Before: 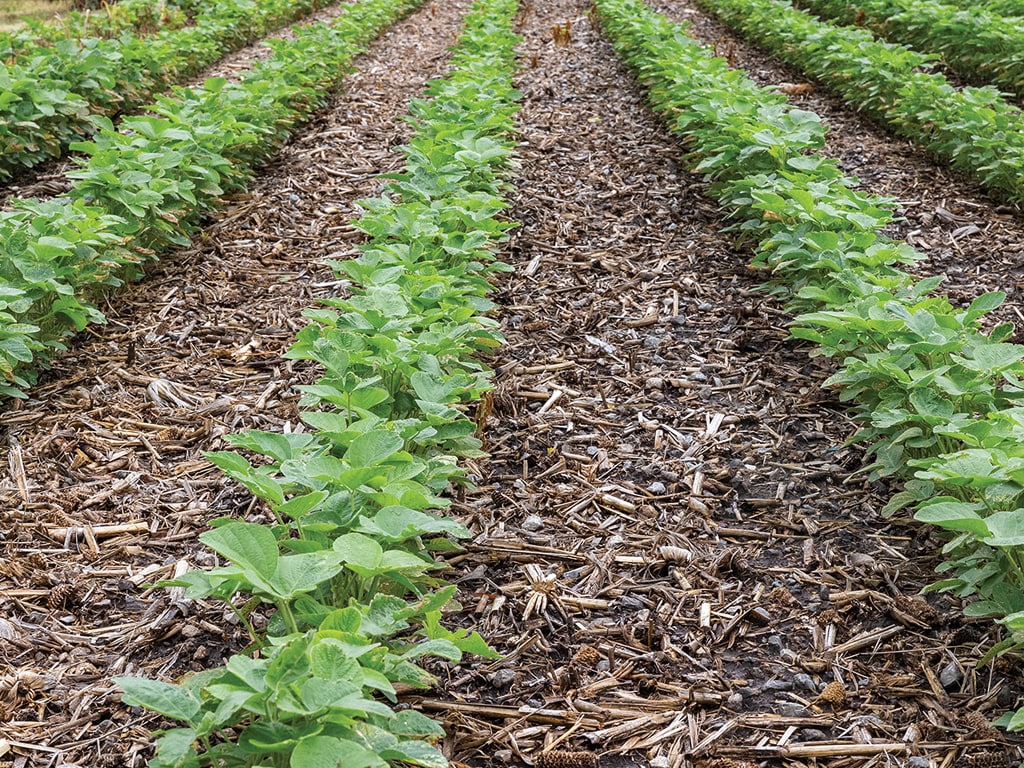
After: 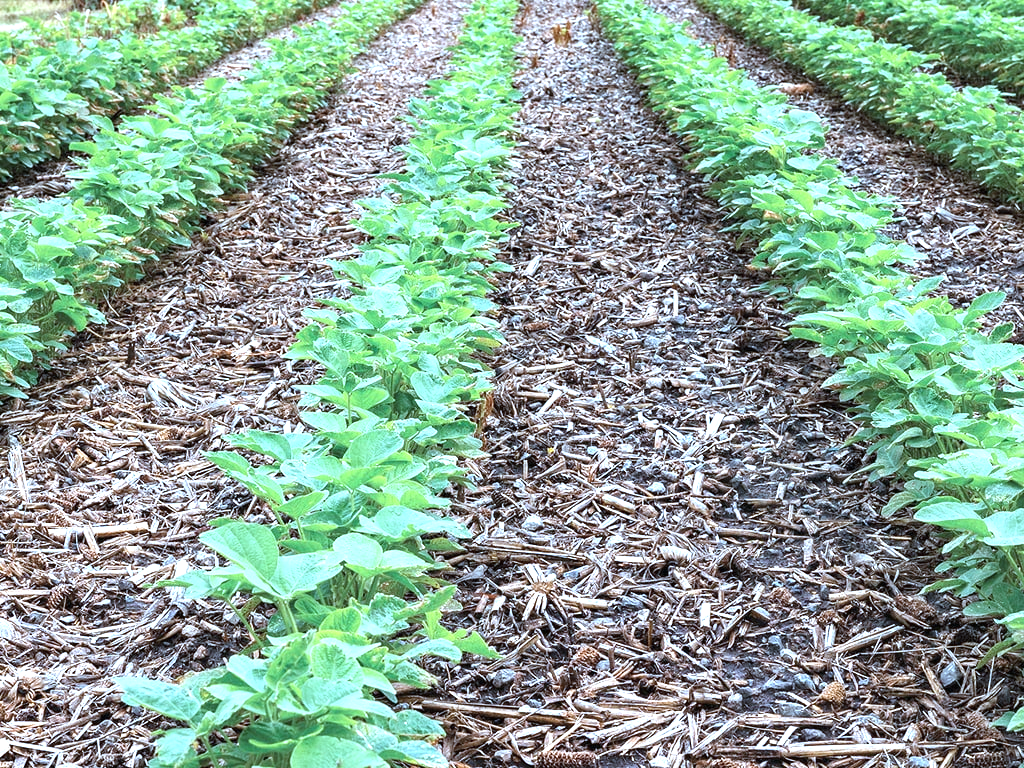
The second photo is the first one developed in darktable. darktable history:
white balance: red 1.009, blue 1.027
color correction: highlights a* -9.35, highlights b* -23.15
exposure: black level correction 0, exposure 0.95 EV, compensate exposure bias true, compensate highlight preservation false
